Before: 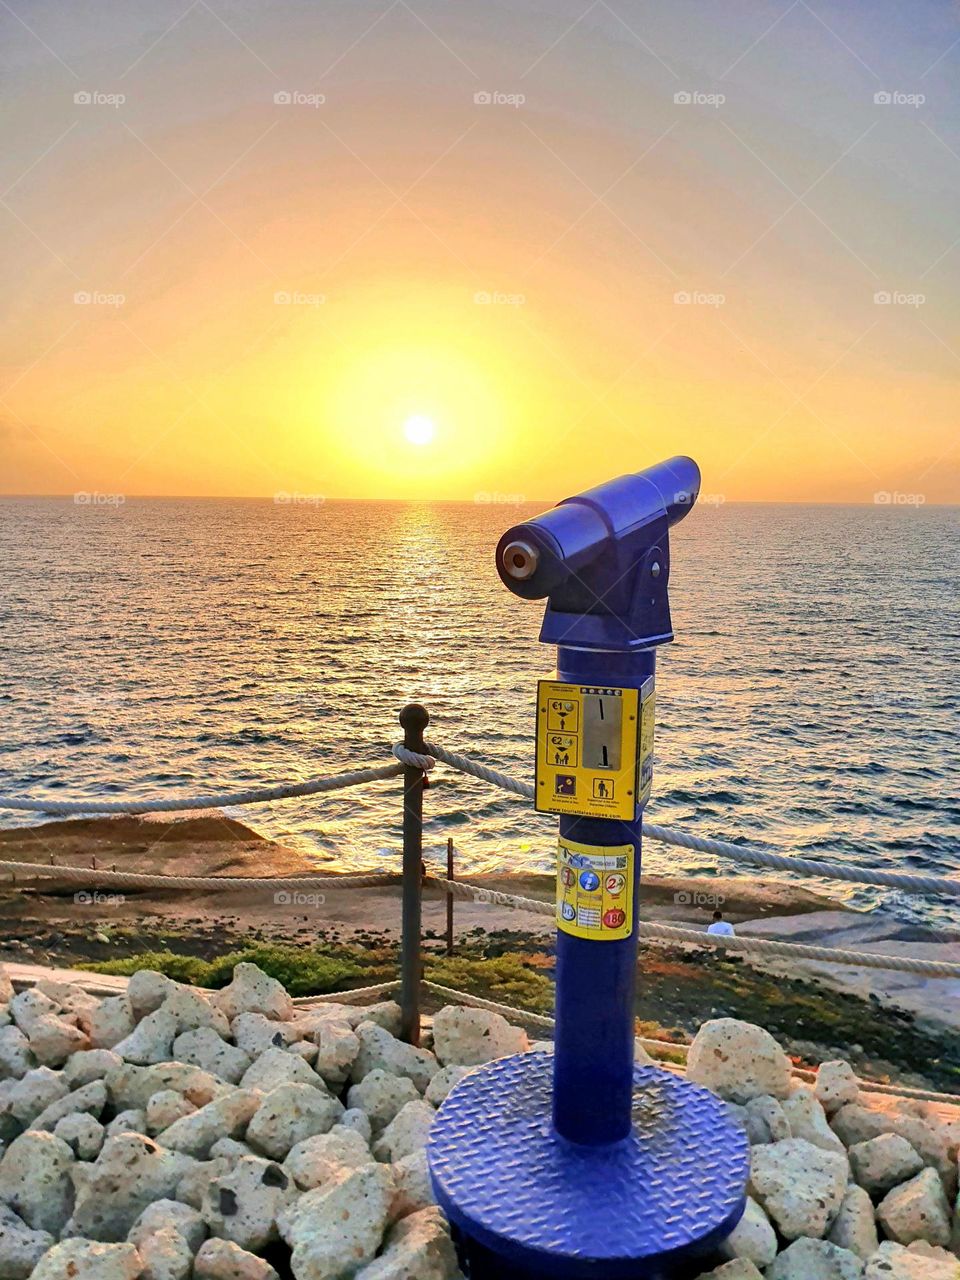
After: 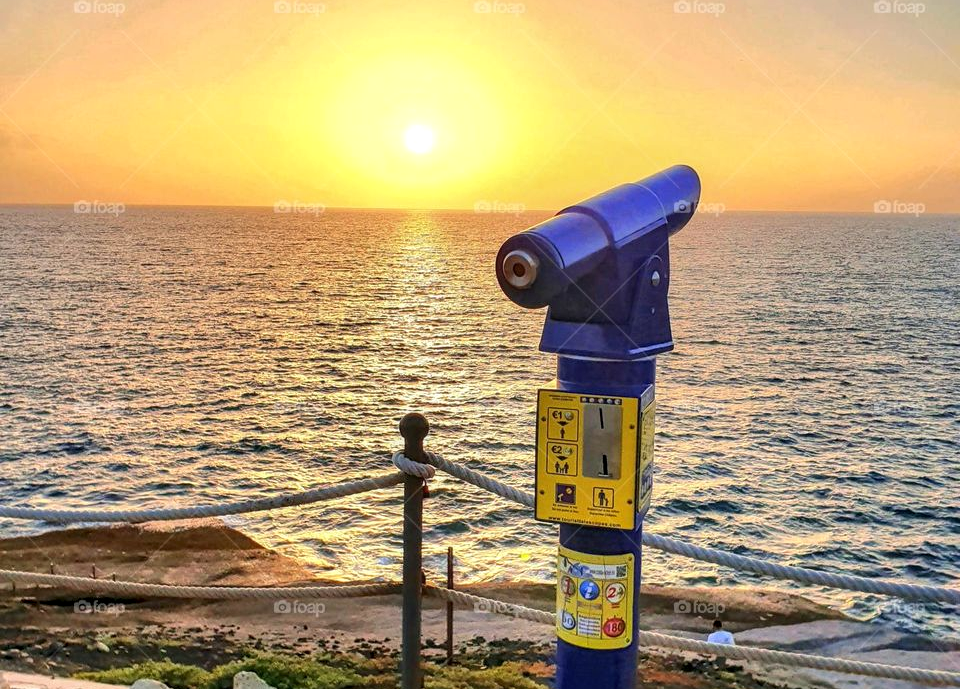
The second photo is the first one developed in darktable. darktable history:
crop and rotate: top 22.741%, bottom 23.391%
local contrast: on, module defaults
